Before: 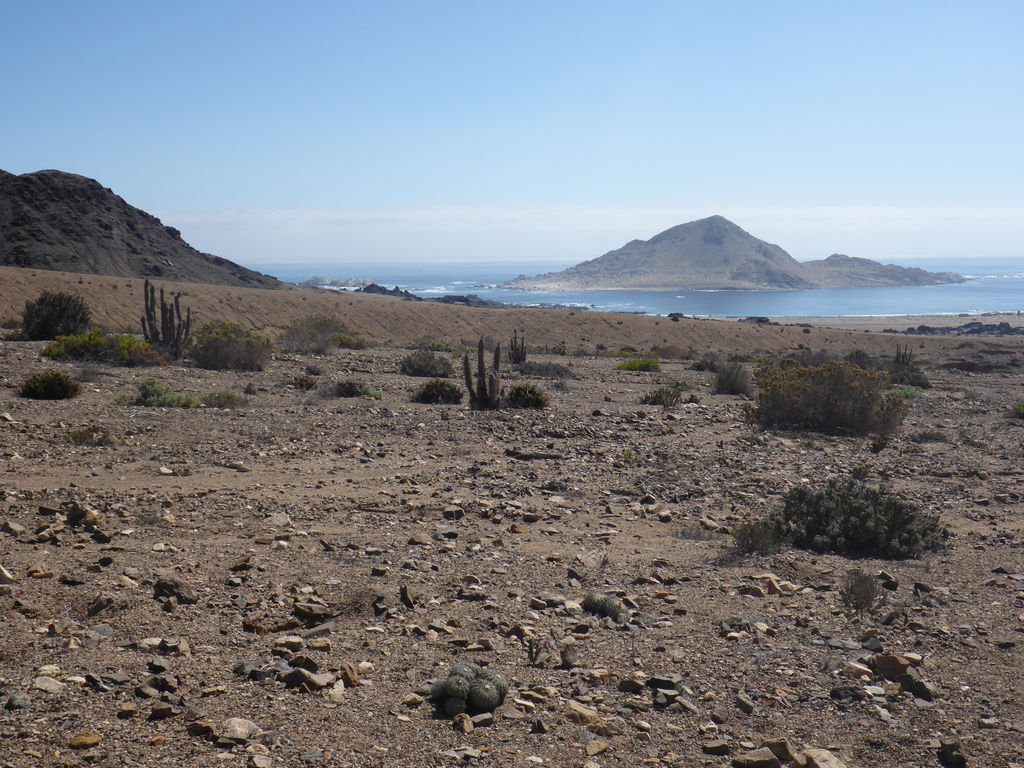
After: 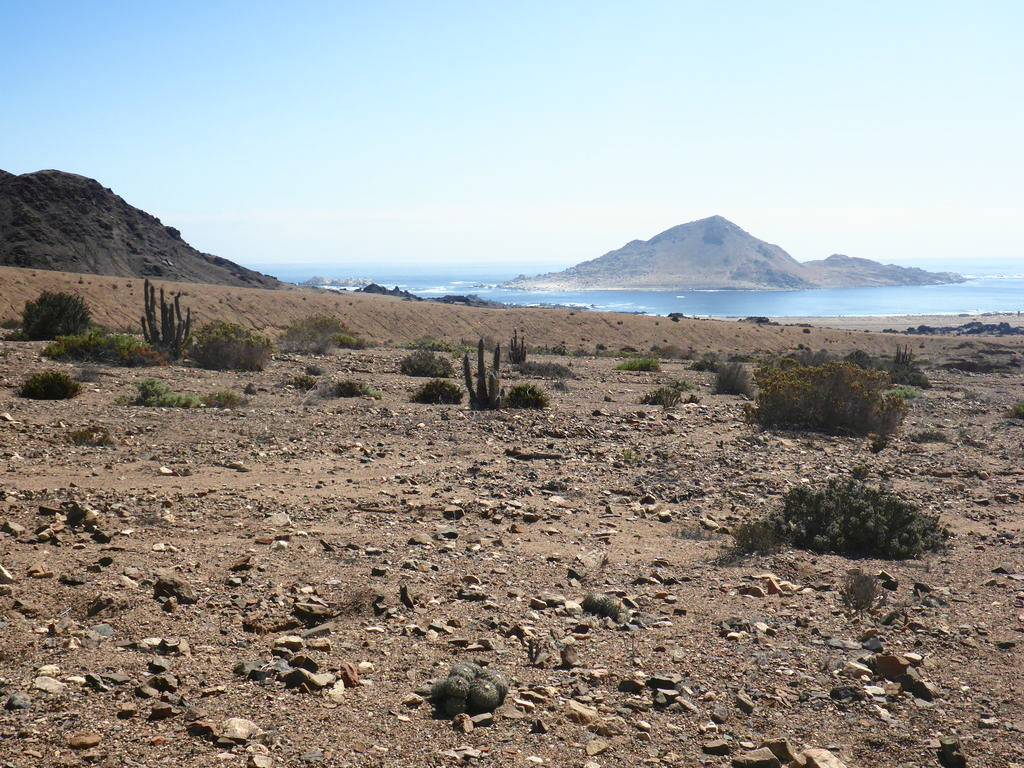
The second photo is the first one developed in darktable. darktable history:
tone curve: curves: ch0 [(0, 0.021) (0.059, 0.053) (0.212, 0.18) (0.337, 0.304) (0.495, 0.505) (0.725, 0.731) (0.89, 0.919) (1, 1)]; ch1 [(0, 0) (0.094, 0.081) (0.285, 0.299) (0.403, 0.436) (0.479, 0.475) (0.54, 0.55) (0.615, 0.637) (0.683, 0.688) (1, 1)]; ch2 [(0, 0) (0.257, 0.217) (0.434, 0.434) (0.498, 0.507) (0.527, 0.542) (0.597, 0.587) (0.658, 0.595) (1, 1)], color space Lab, independent channels, preserve colors none
base curve: curves: ch0 [(0, 0) (0.579, 0.807) (1, 1)], preserve colors none
